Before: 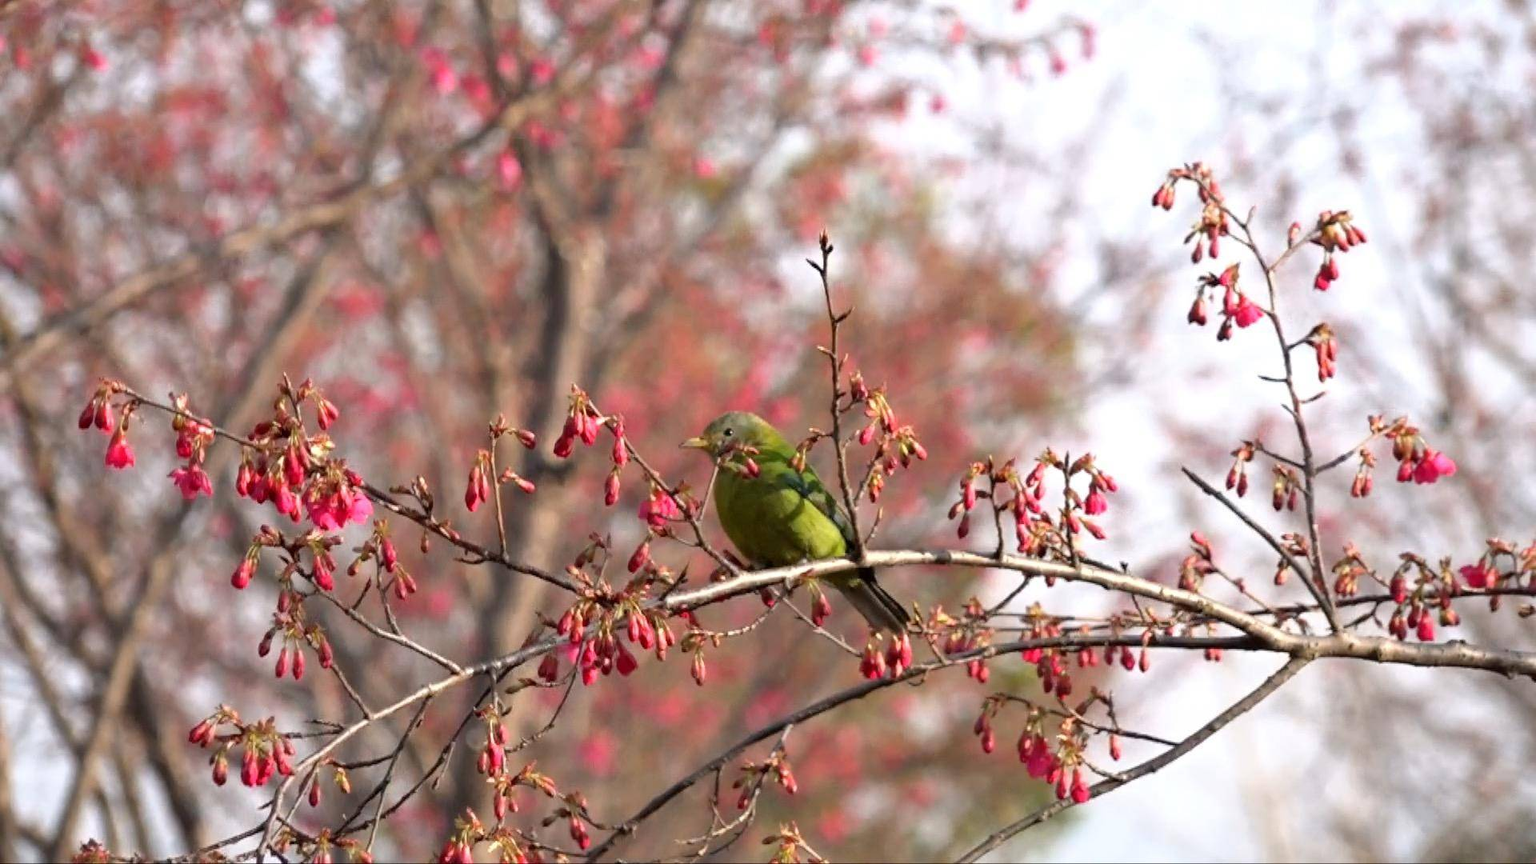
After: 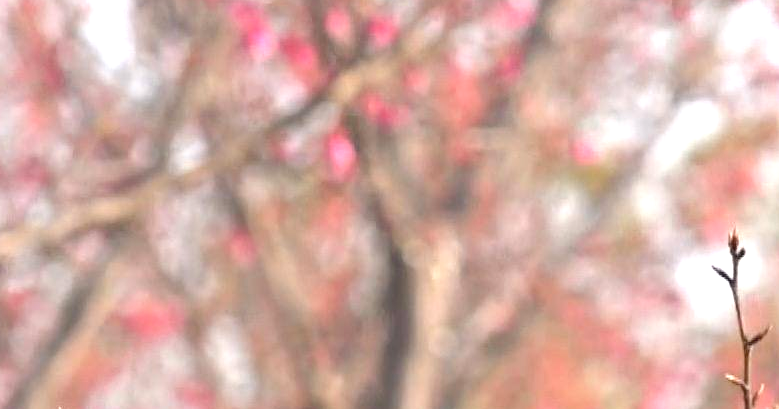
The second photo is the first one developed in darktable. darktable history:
exposure: black level correction -0.005, exposure 0.622 EV, compensate highlight preservation false
crop: left 15.452%, top 5.459%, right 43.956%, bottom 56.62%
white balance: red 1, blue 1
